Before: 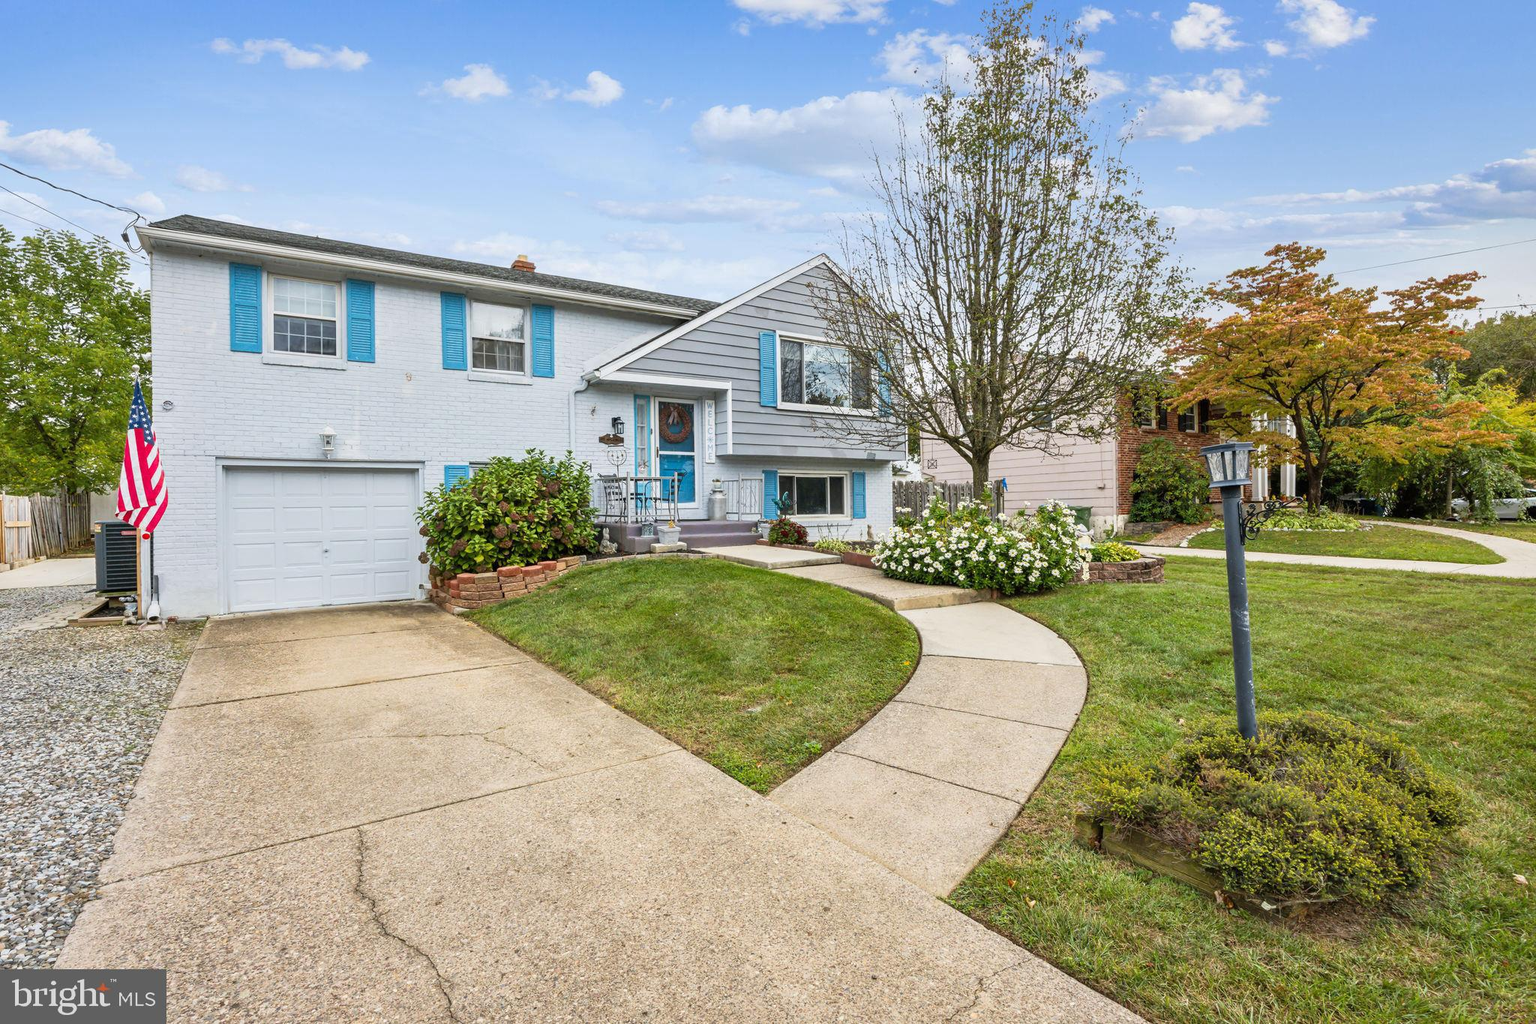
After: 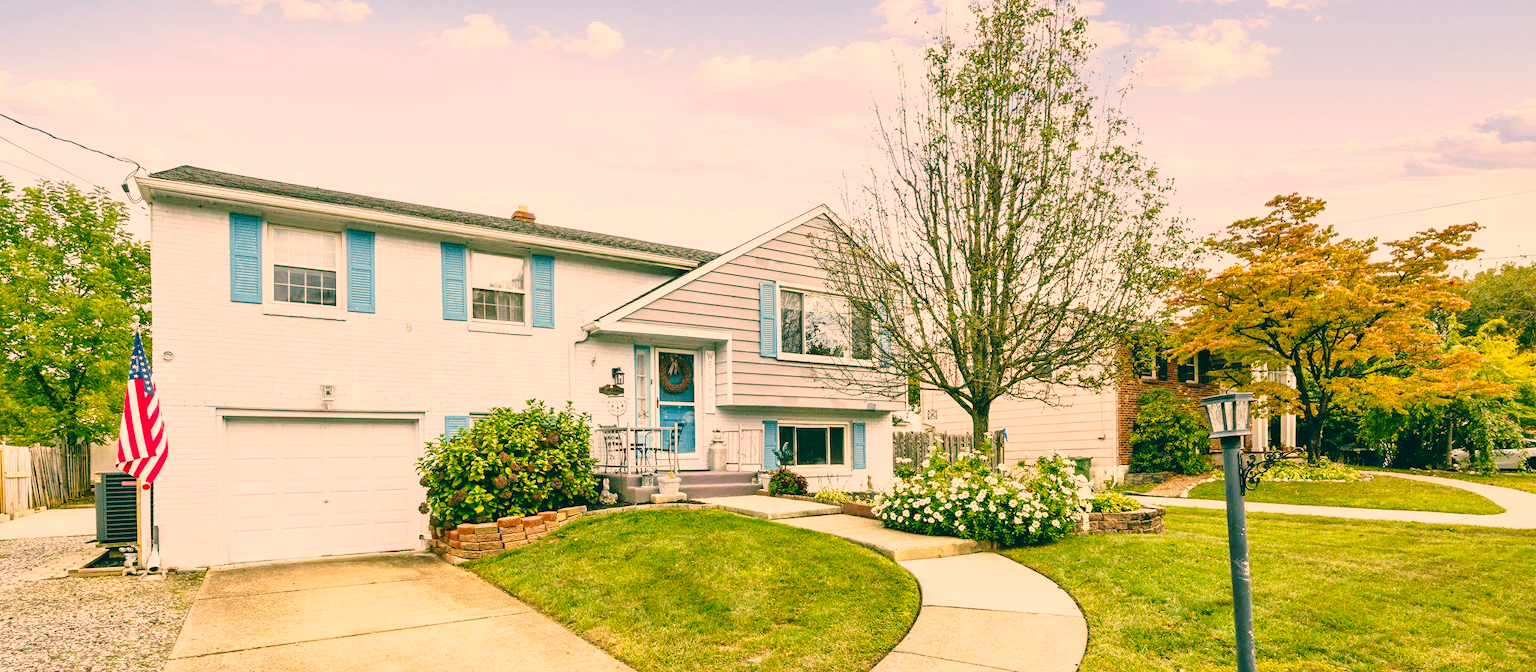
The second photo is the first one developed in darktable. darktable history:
base curve: curves: ch0 [(0, 0) (0.036, 0.037) (0.121, 0.228) (0.46, 0.76) (0.859, 0.983) (1, 1)], preserve colors none
crop and rotate: top 4.848%, bottom 29.503%
color balance: lift [1.005, 0.99, 1.007, 1.01], gamma [1, 1.034, 1.032, 0.966], gain [0.873, 1.055, 1.067, 0.933]
color correction: highlights a* 21.16, highlights b* 19.61
